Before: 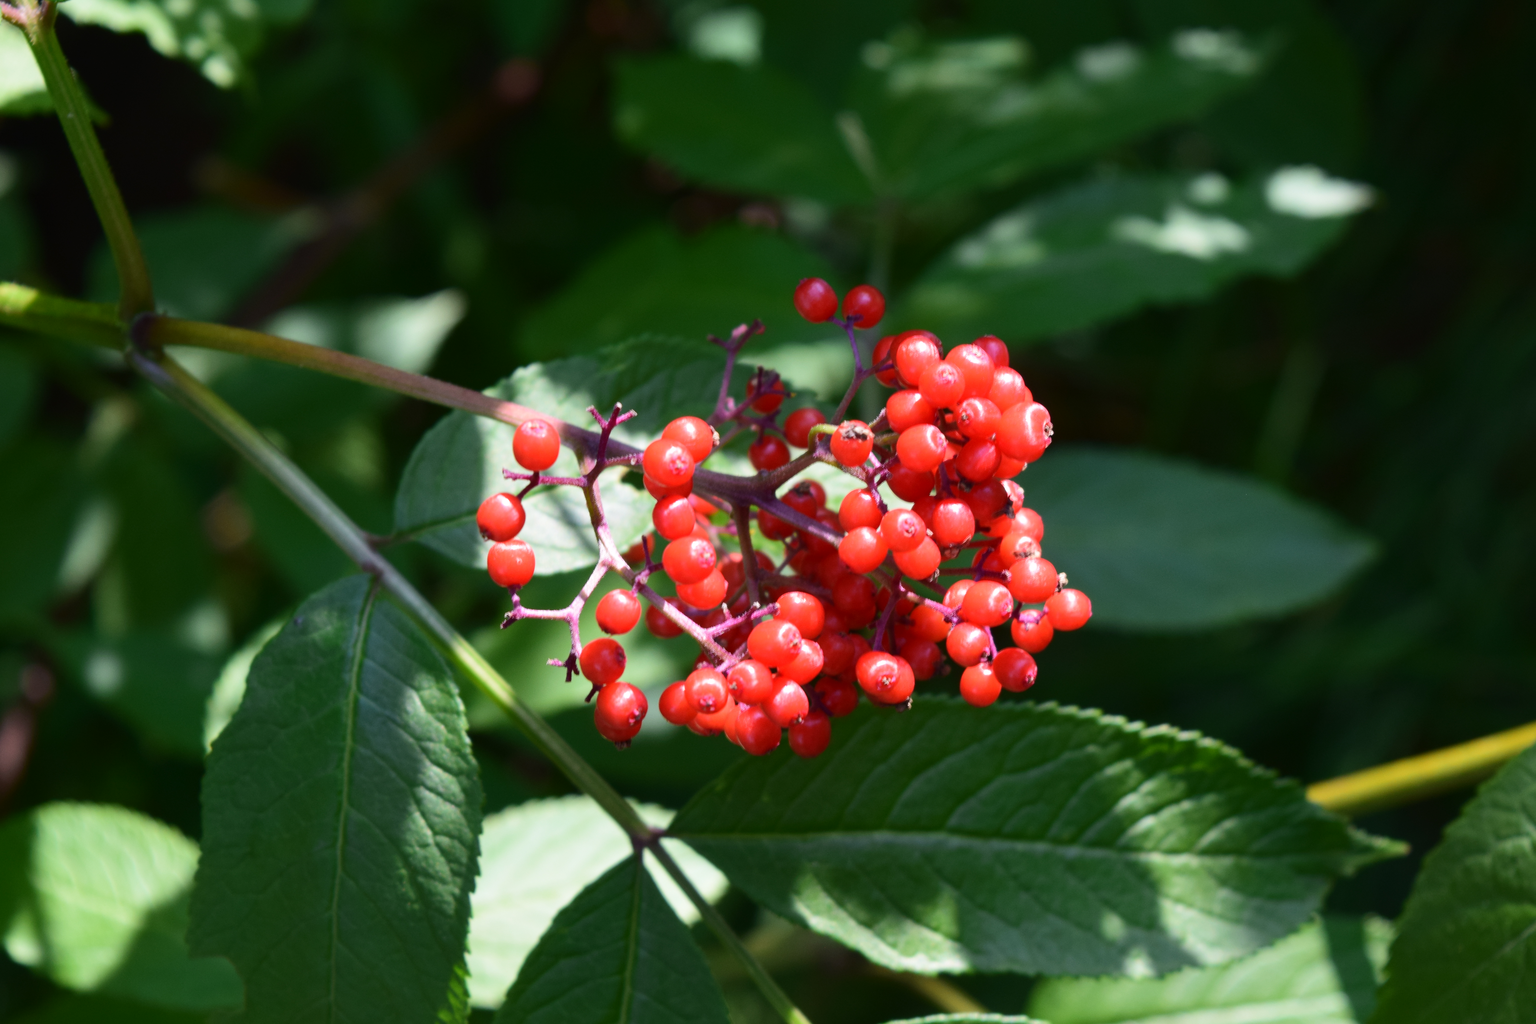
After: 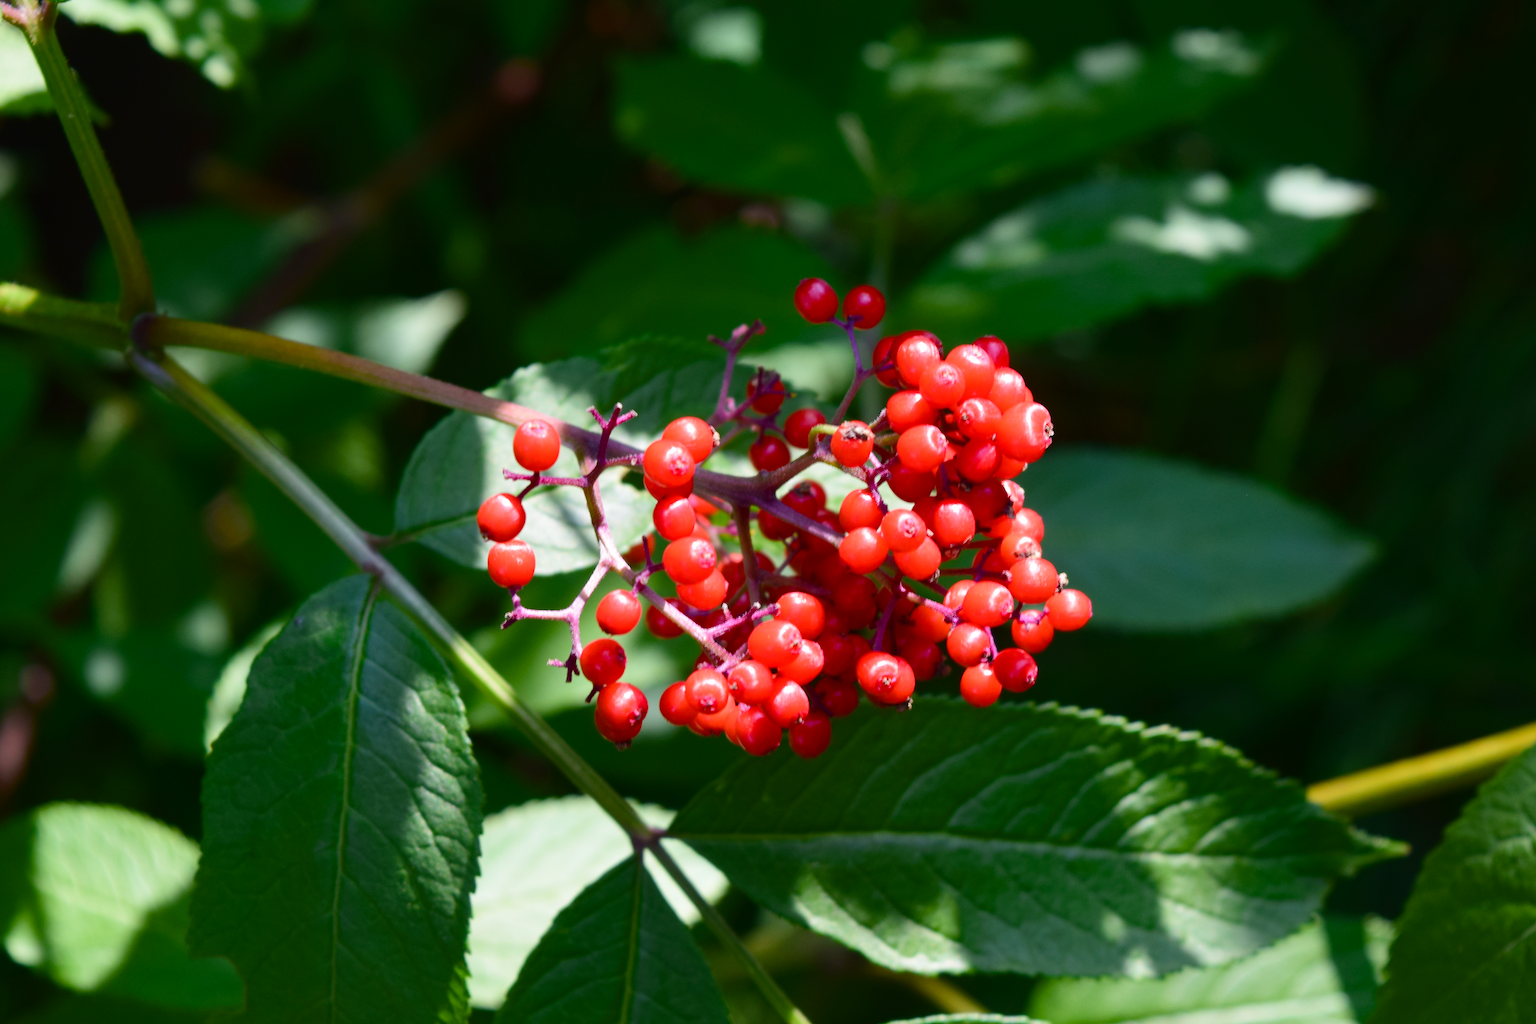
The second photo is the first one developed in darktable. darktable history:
color balance rgb: perceptual saturation grading › global saturation 20%, perceptual saturation grading › highlights -24.888%, perceptual saturation grading › shadows 24.793%
